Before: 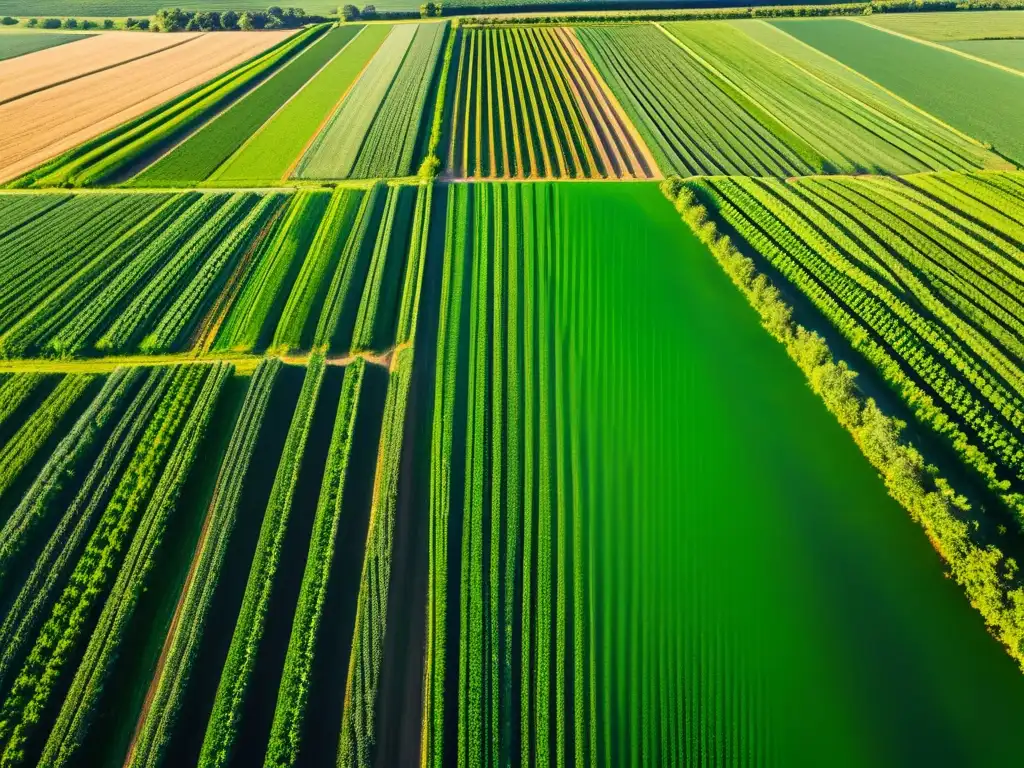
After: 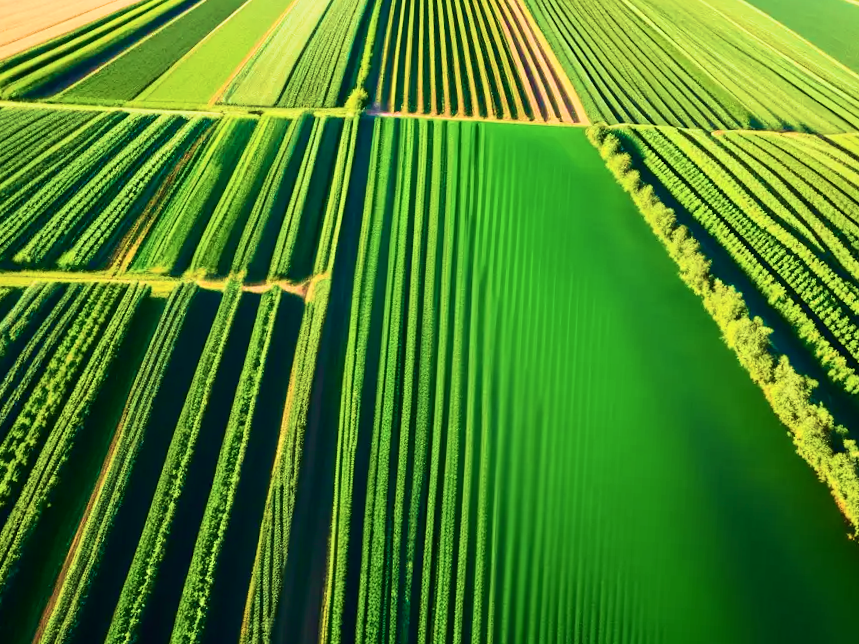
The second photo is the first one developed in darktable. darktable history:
crop and rotate: angle -3.27°, left 5.211%, top 5.211%, right 4.607%, bottom 4.607%
contrast brightness saturation: contrast 0.24, brightness 0.09
velvia: strength 74%
